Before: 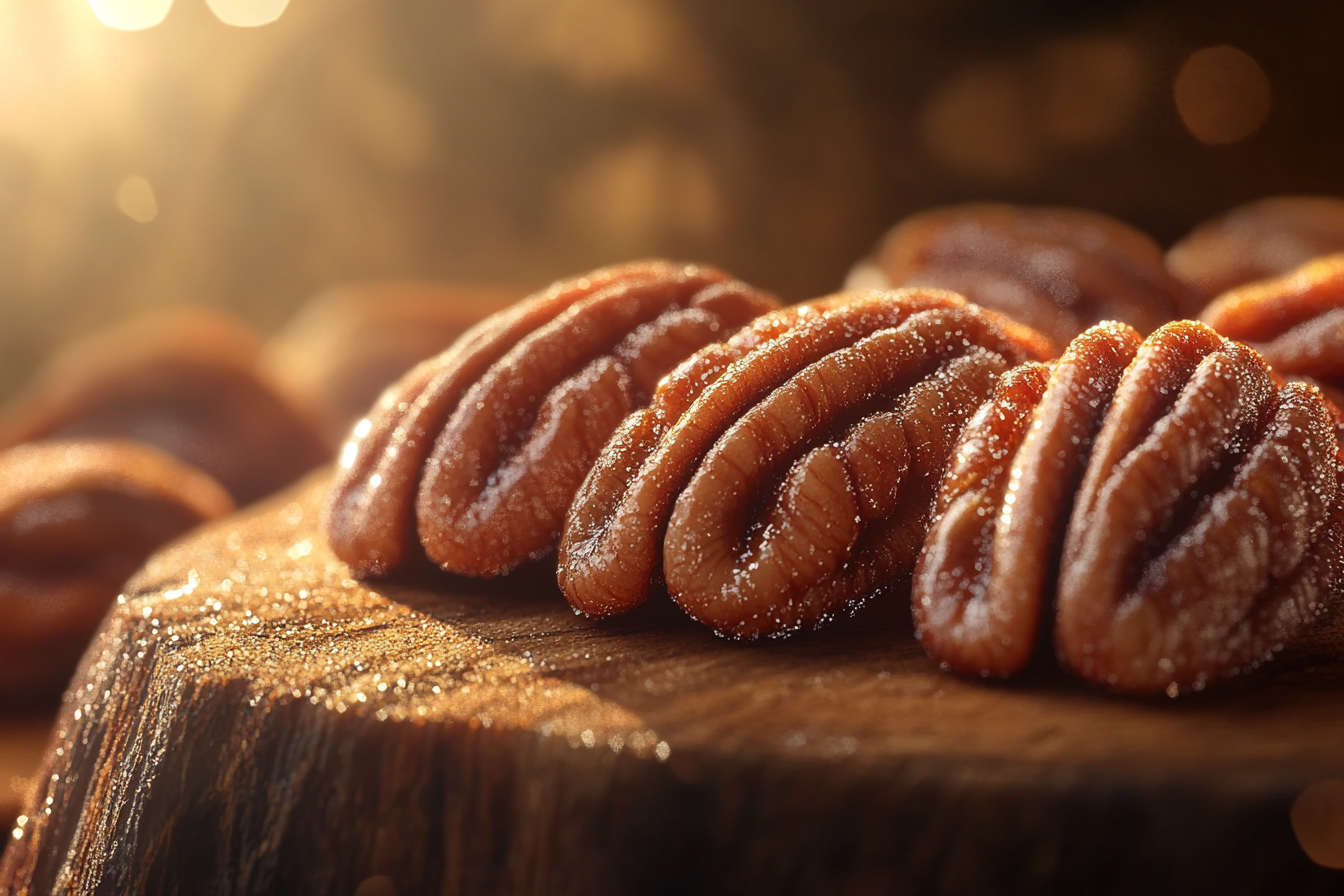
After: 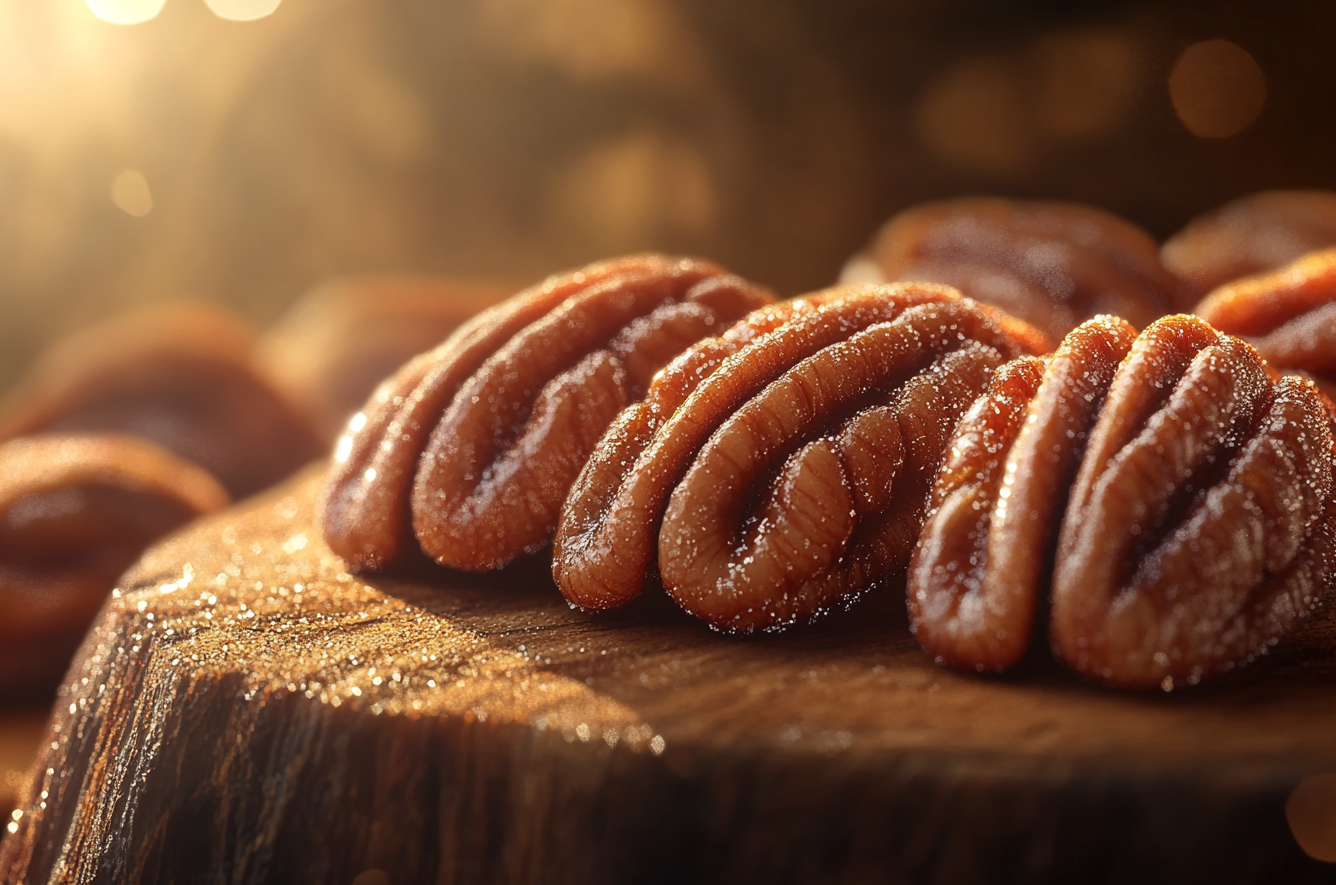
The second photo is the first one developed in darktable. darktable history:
crop: left 0.43%, top 0.685%, right 0.137%, bottom 0.449%
